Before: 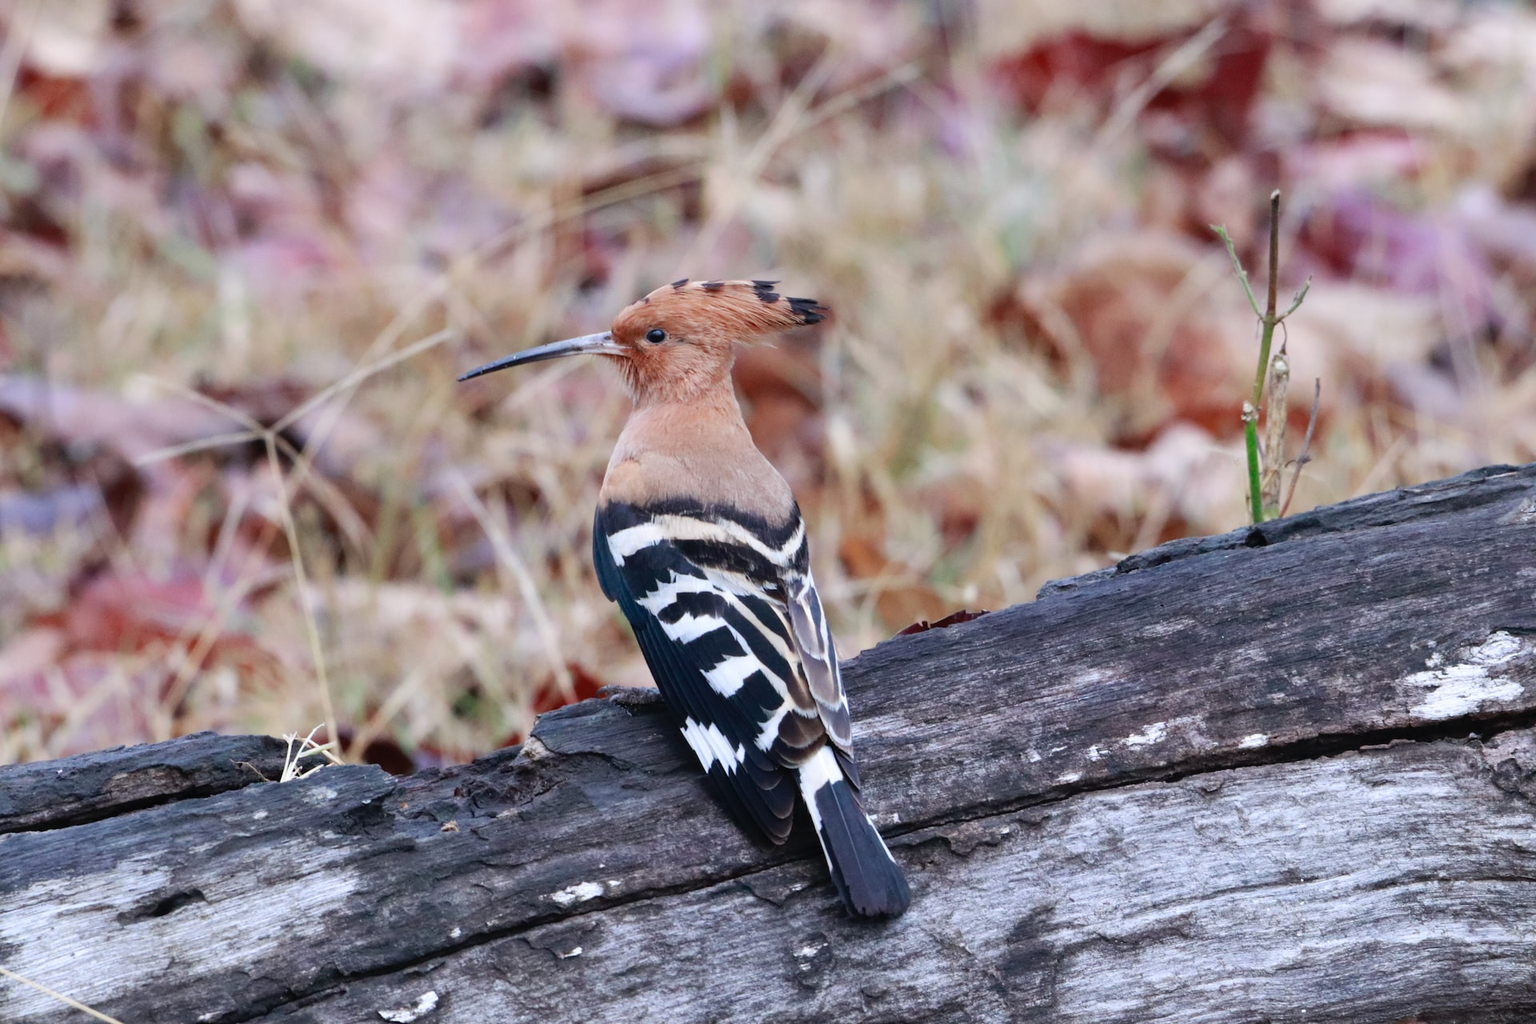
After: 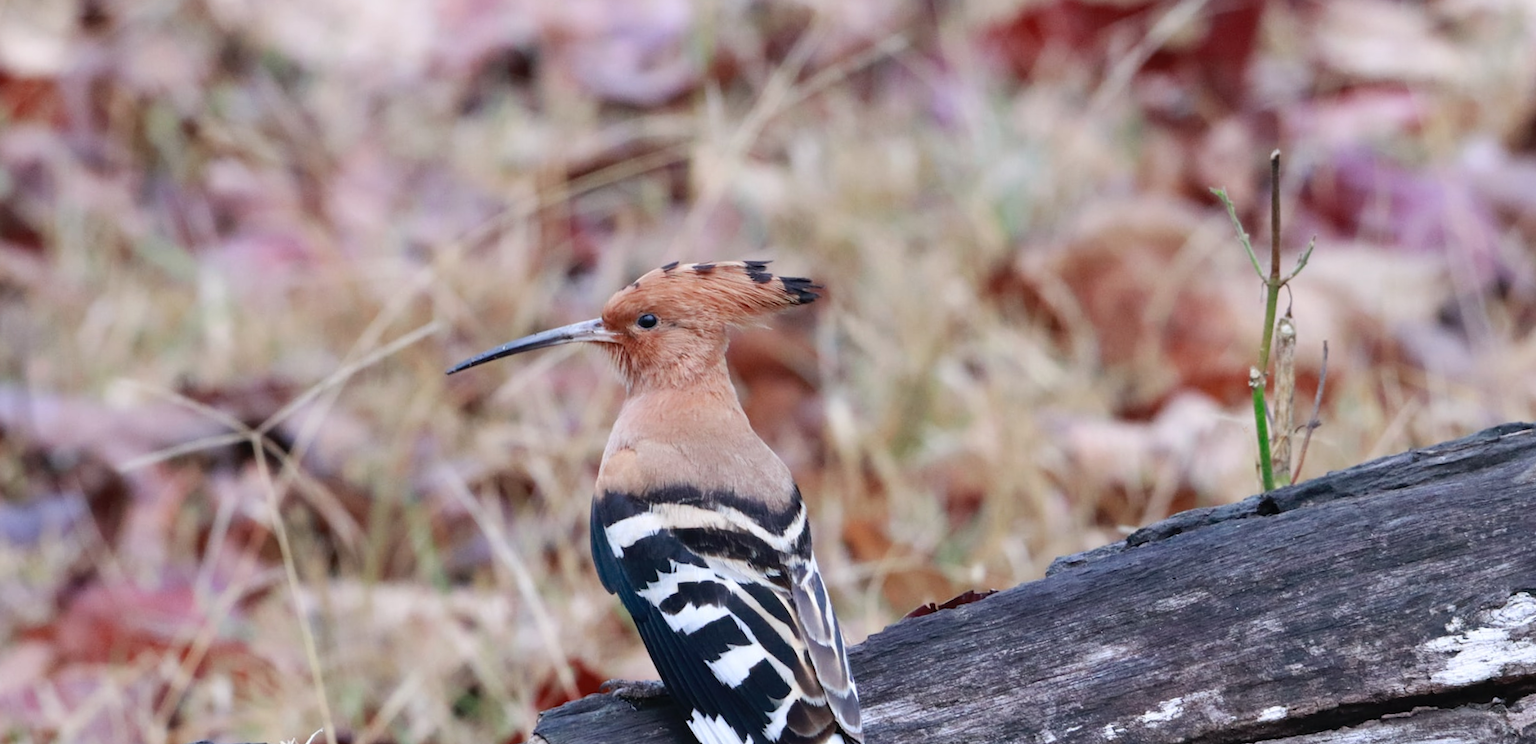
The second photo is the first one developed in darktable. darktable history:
rotate and perspective: rotation -2°, crop left 0.022, crop right 0.978, crop top 0.049, crop bottom 0.951
crop: bottom 24.988%
